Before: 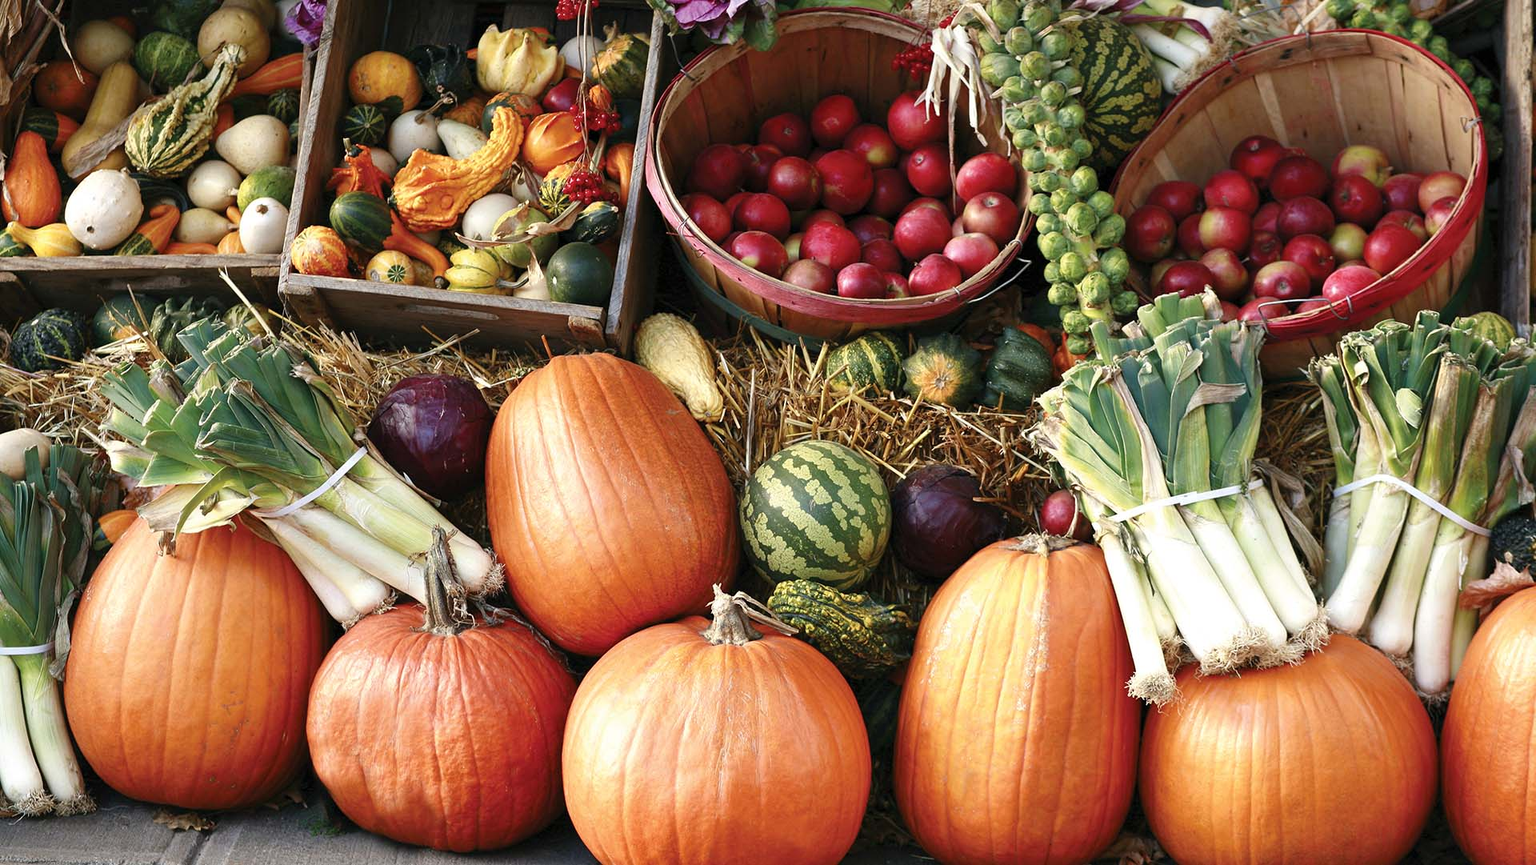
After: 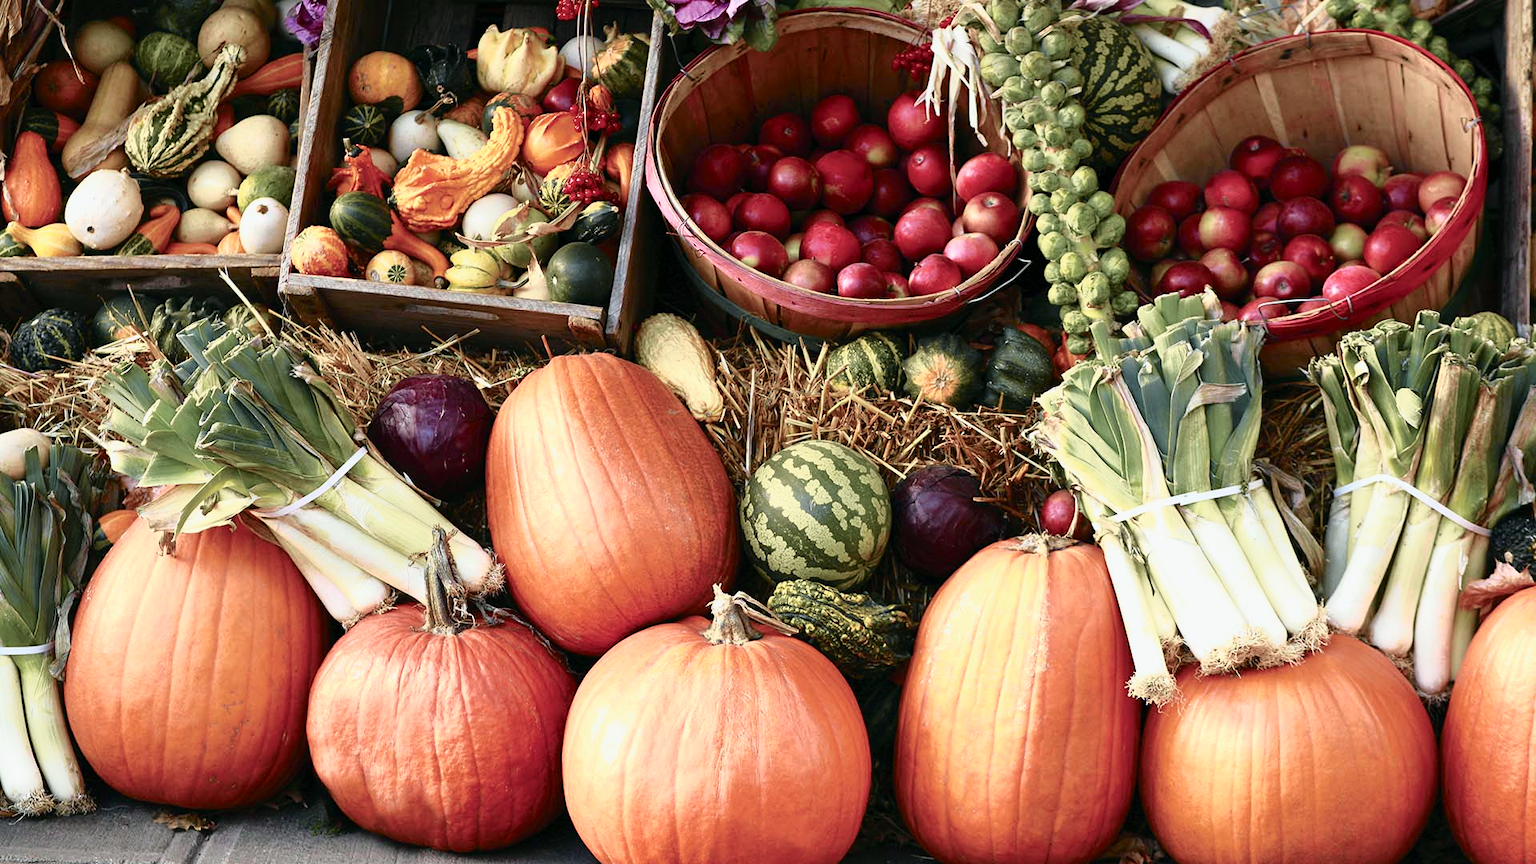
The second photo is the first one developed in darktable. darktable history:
tone curve: curves: ch0 [(0, 0) (0.105, 0.068) (0.195, 0.162) (0.283, 0.283) (0.384, 0.404) (0.485, 0.531) (0.638, 0.681) (0.795, 0.879) (1, 0.977)]; ch1 [(0, 0) (0.161, 0.092) (0.35, 0.33) (0.379, 0.401) (0.456, 0.469) (0.504, 0.5) (0.512, 0.514) (0.58, 0.597) (0.635, 0.646) (1, 1)]; ch2 [(0, 0) (0.371, 0.362) (0.437, 0.437) (0.5, 0.5) (0.53, 0.523) (0.56, 0.58) (0.622, 0.606) (1, 1)], color space Lab, independent channels, preserve colors none
